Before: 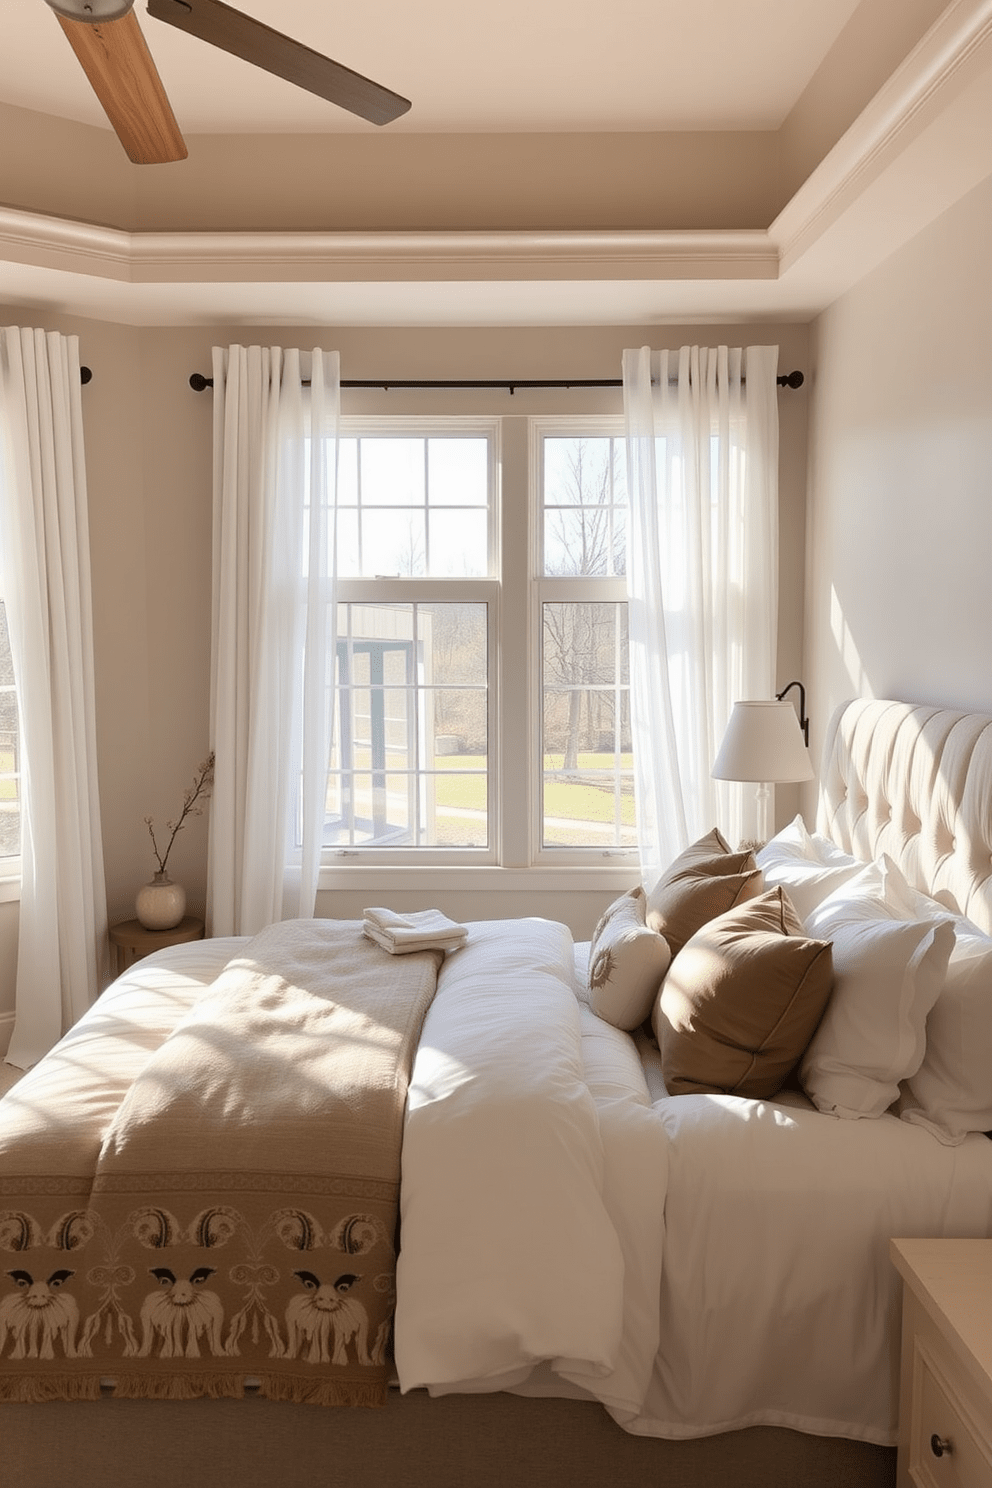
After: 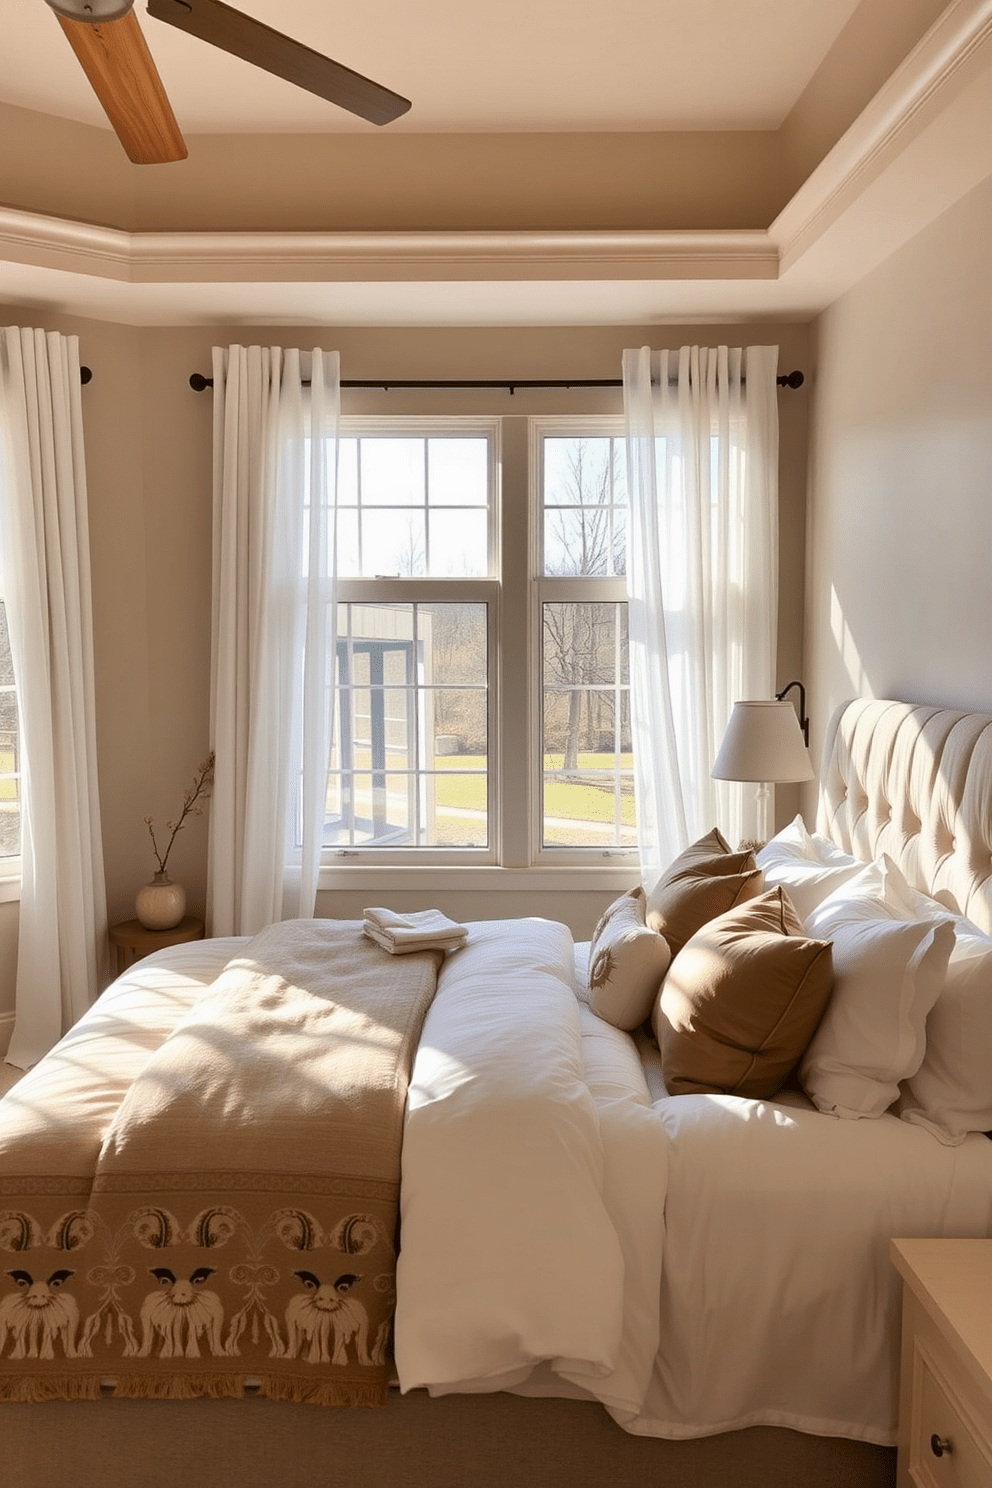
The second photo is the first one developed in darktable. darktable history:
color zones: curves: ch2 [(0, 0.5) (0.143, 0.5) (0.286, 0.489) (0.415, 0.421) (0.571, 0.5) (0.714, 0.5) (0.857, 0.5) (1, 0.5)]
shadows and highlights: shadows 40, highlights -54, highlights color adjustment 46%, low approximation 0.01, soften with gaussian
contrast brightness saturation: contrast 0.09, saturation 0.28
